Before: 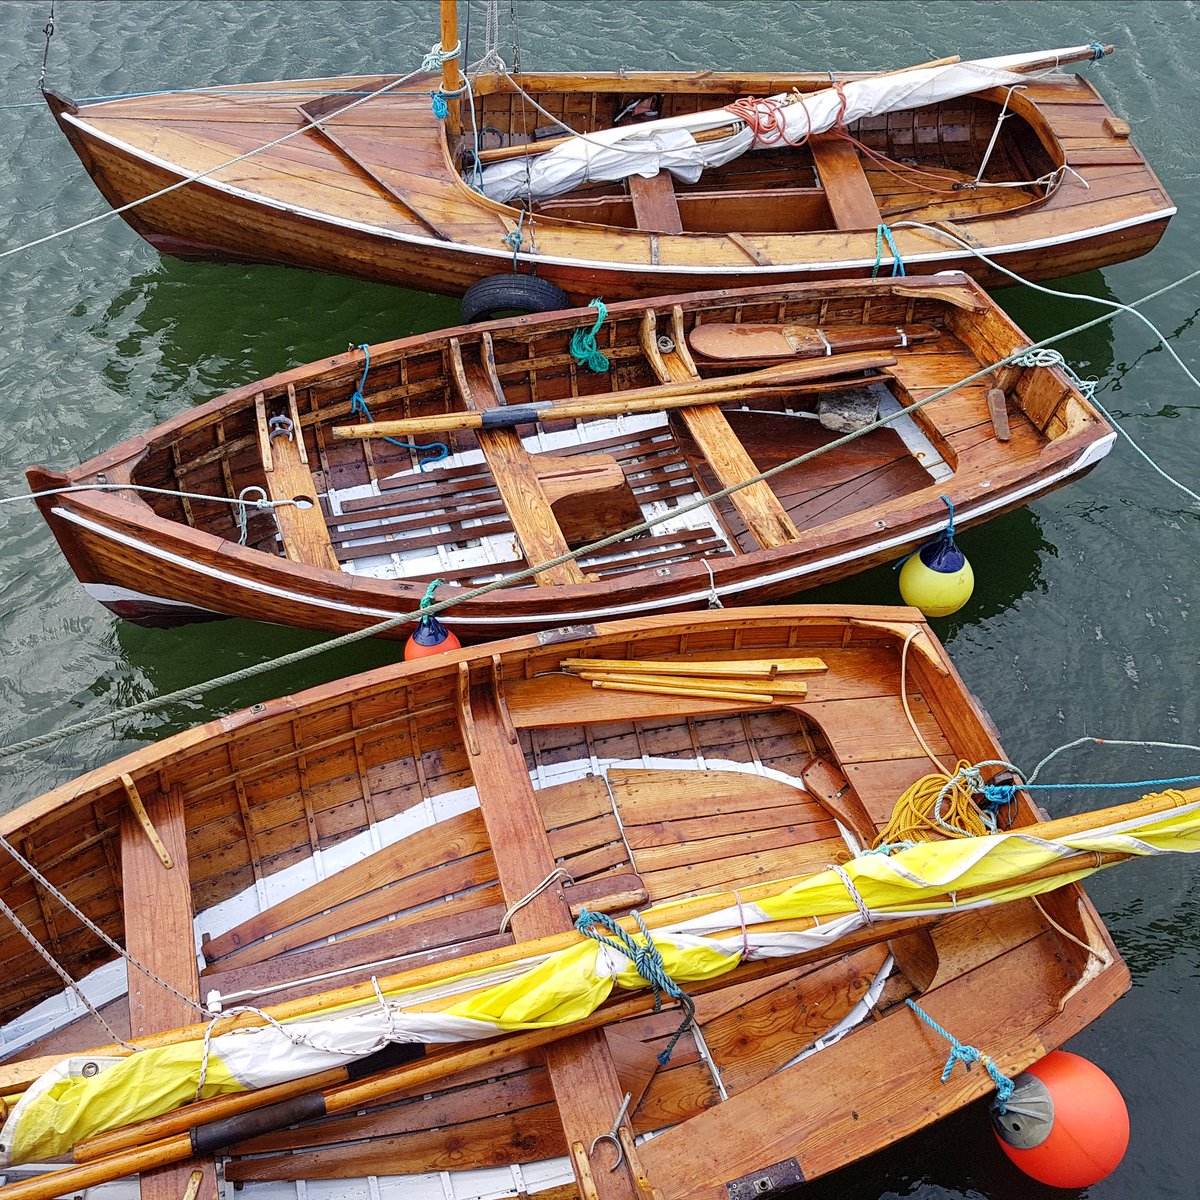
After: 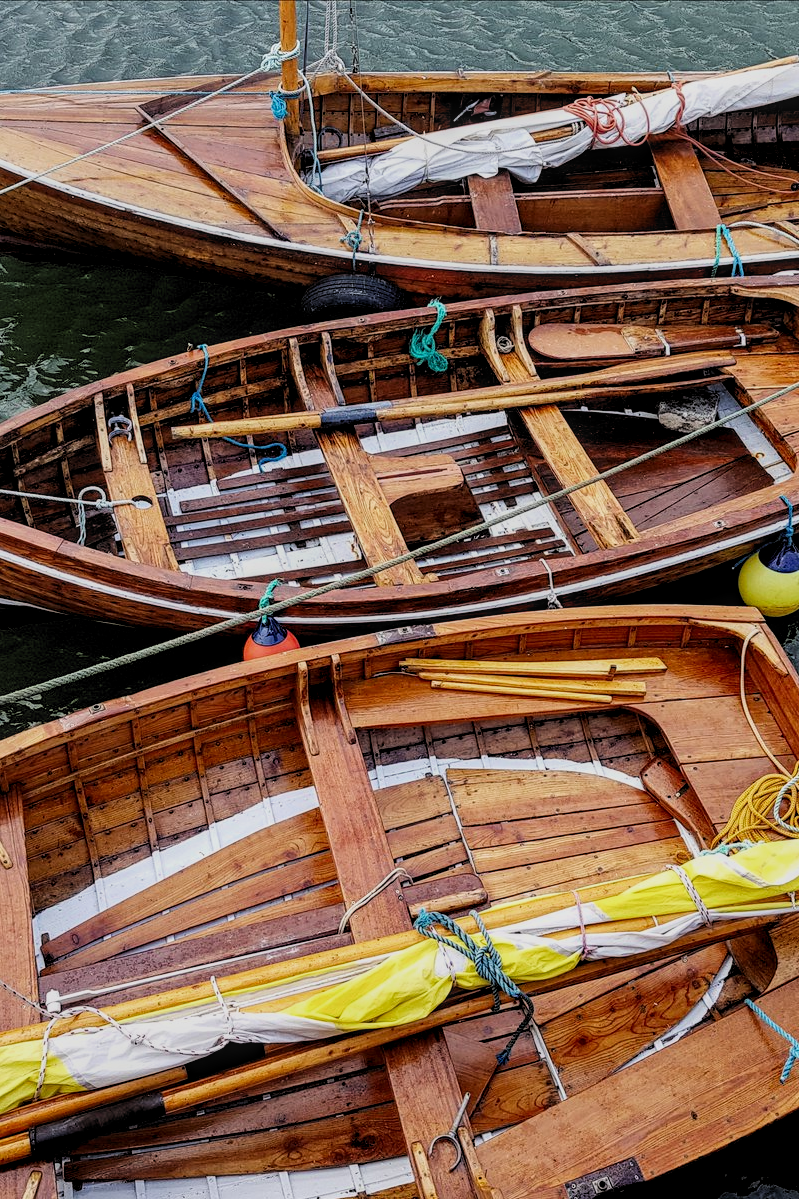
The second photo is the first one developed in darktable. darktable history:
crop and rotate: left 13.435%, right 19.933%
local contrast: detail 130%
filmic rgb: black relative exposure -5.11 EV, white relative exposure 3.96 EV, threshold 3.04 EV, hardness 2.88, contrast 1.187, highlights saturation mix -28.57%, color science v6 (2022), enable highlight reconstruction true
contrast brightness saturation: brightness -0.087
